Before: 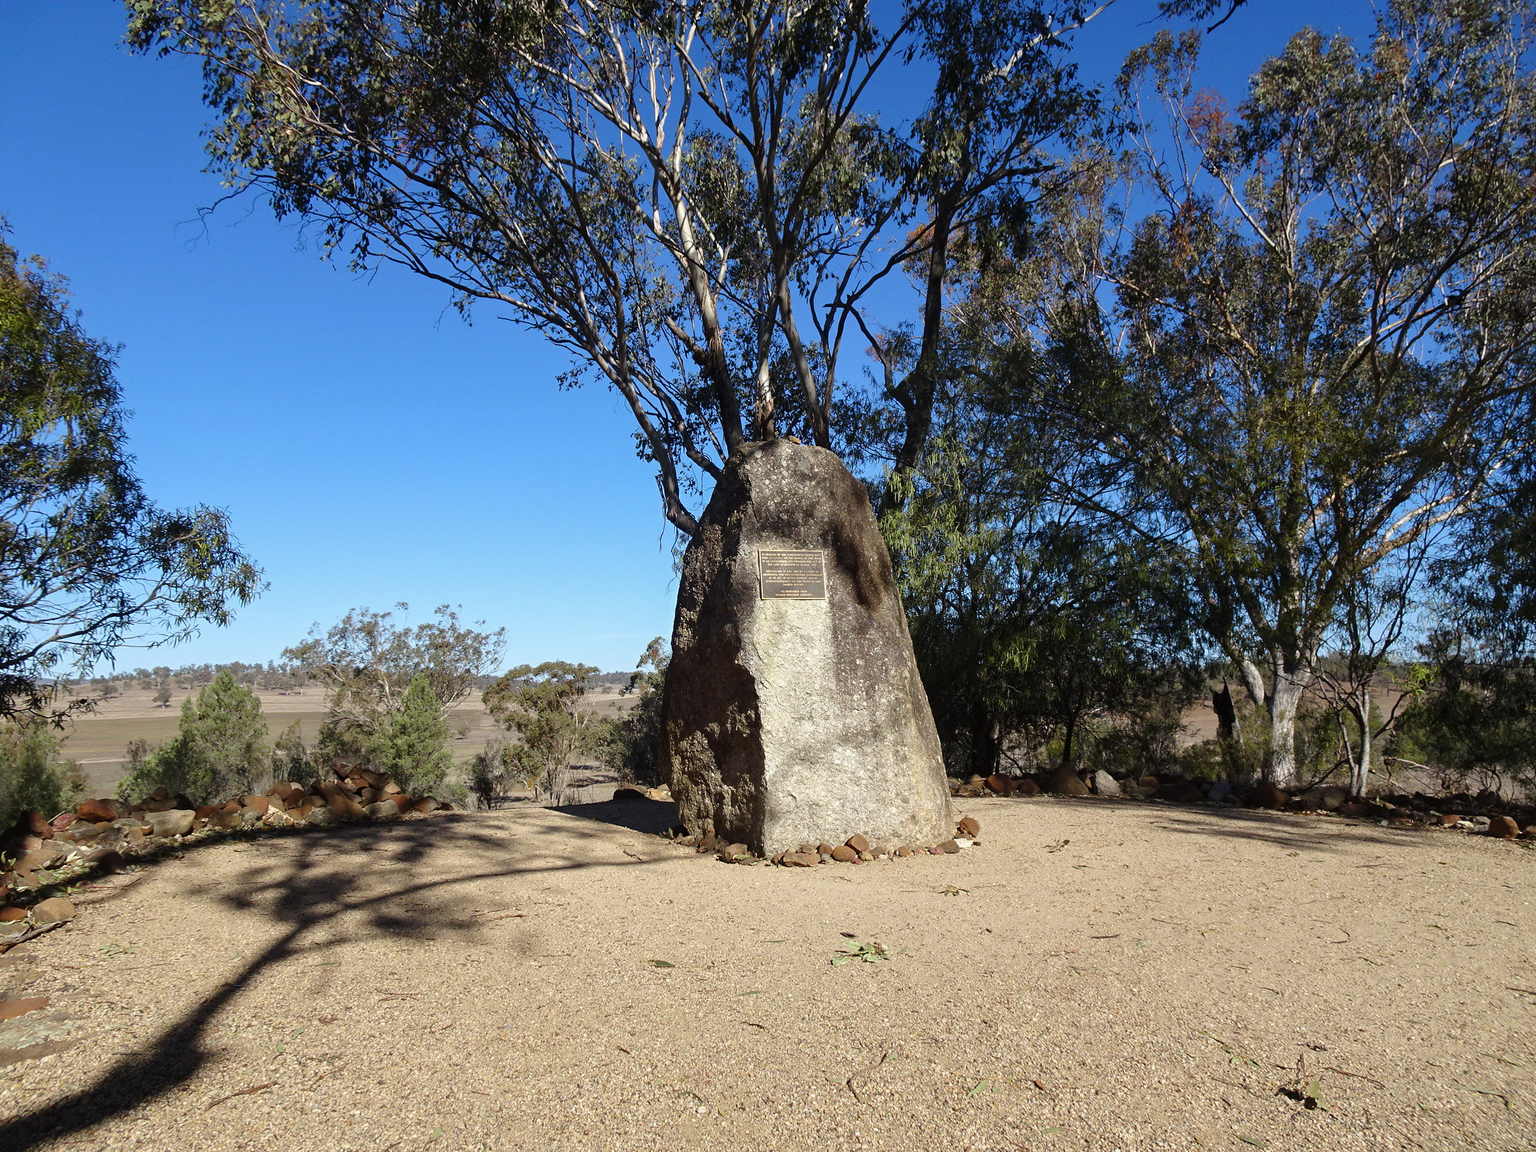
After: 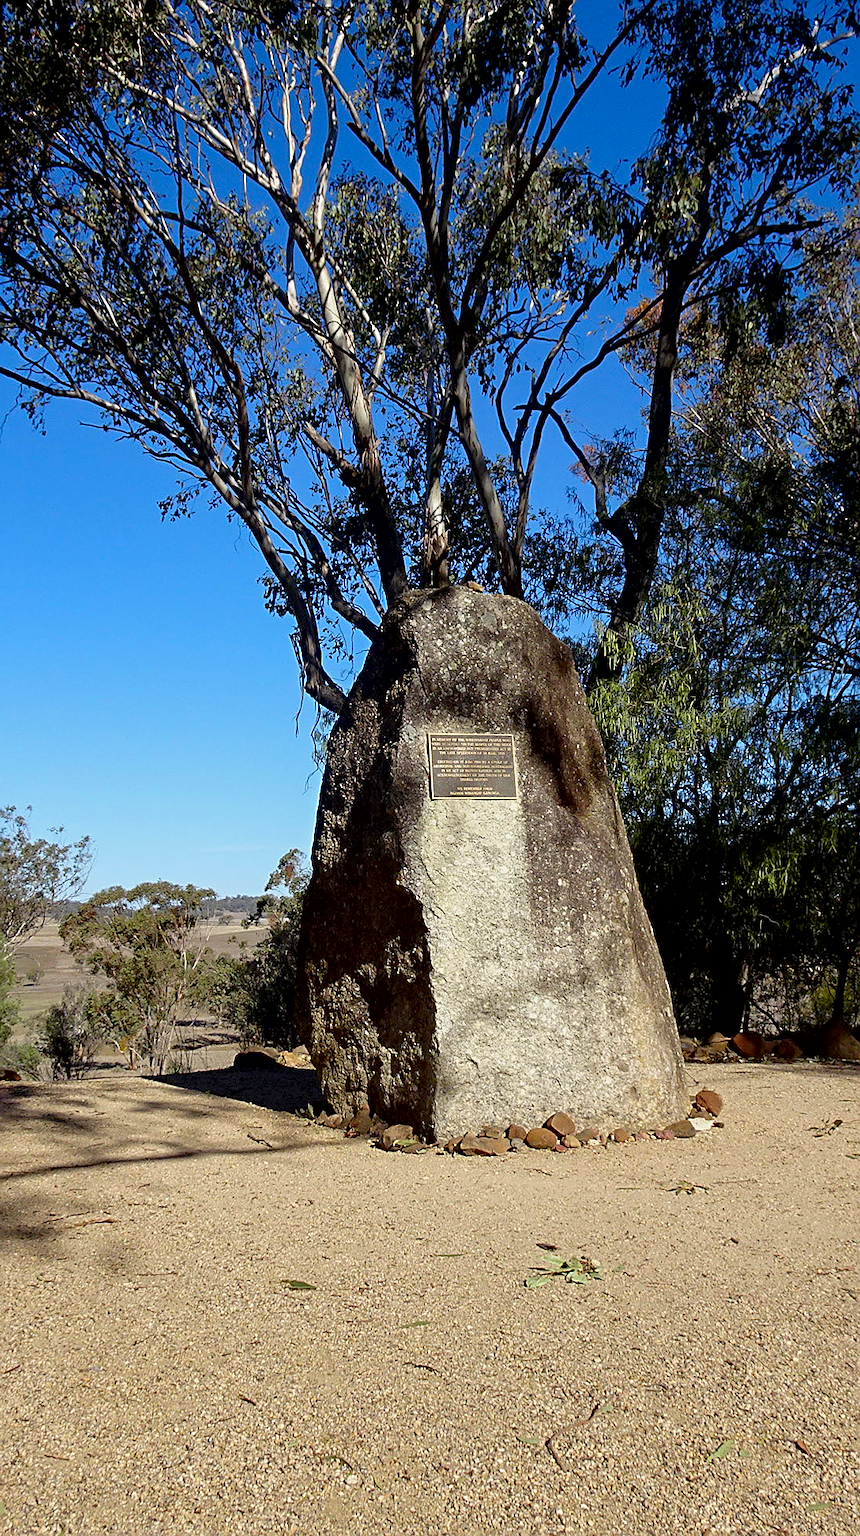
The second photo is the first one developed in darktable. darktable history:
crop: left 28.528%, right 29.413%
sharpen: on, module defaults
exposure: black level correction 0.009, exposure -0.163 EV, compensate exposure bias true, compensate highlight preservation false
contrast brightness saturation: saturation 0.175
